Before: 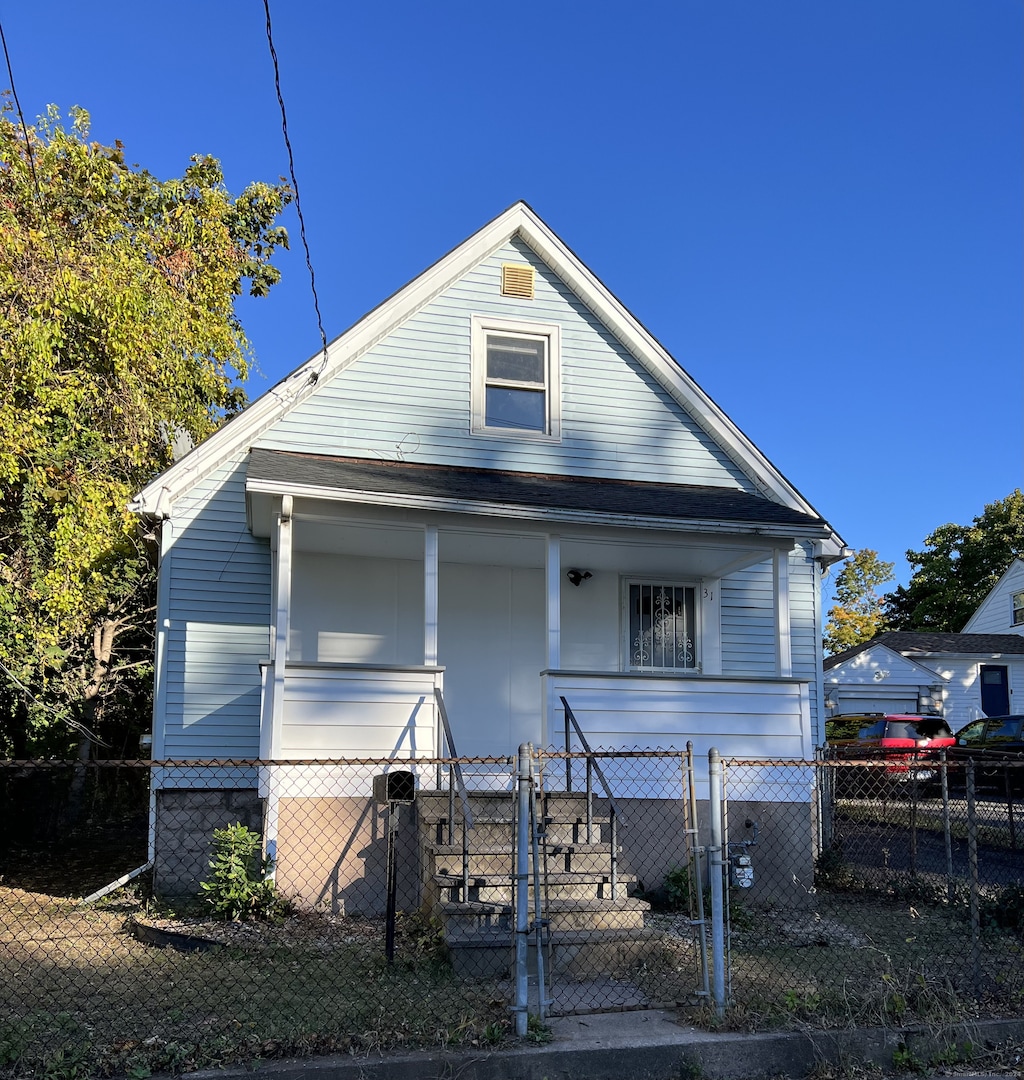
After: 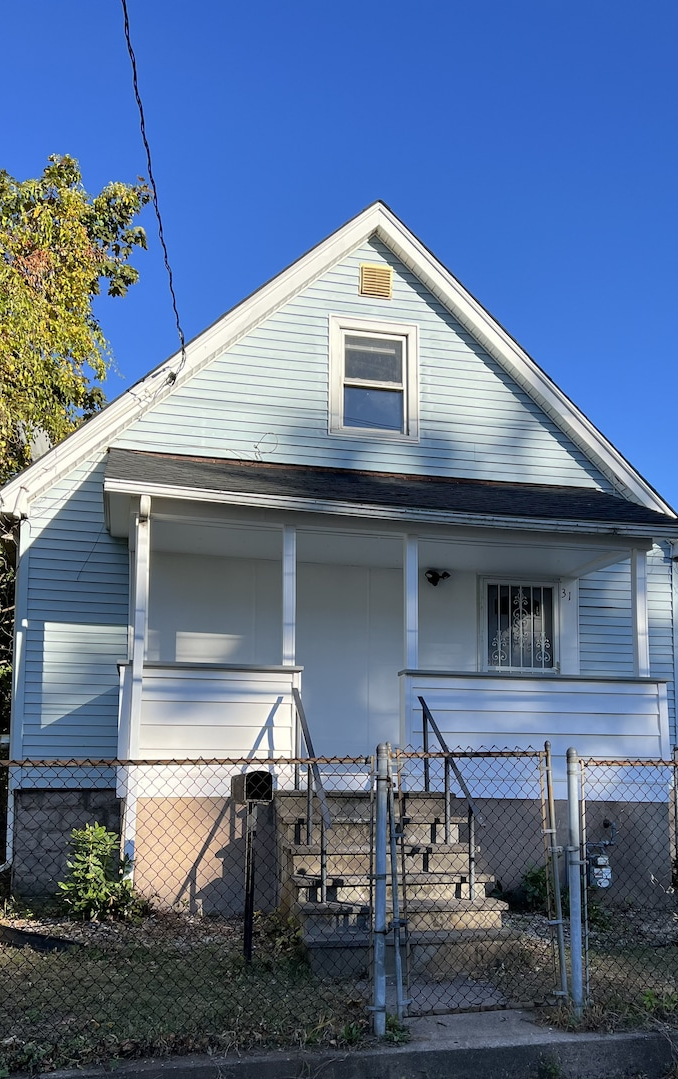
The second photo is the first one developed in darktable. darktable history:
crop and rotate: left 13.907%, right 19.796%
